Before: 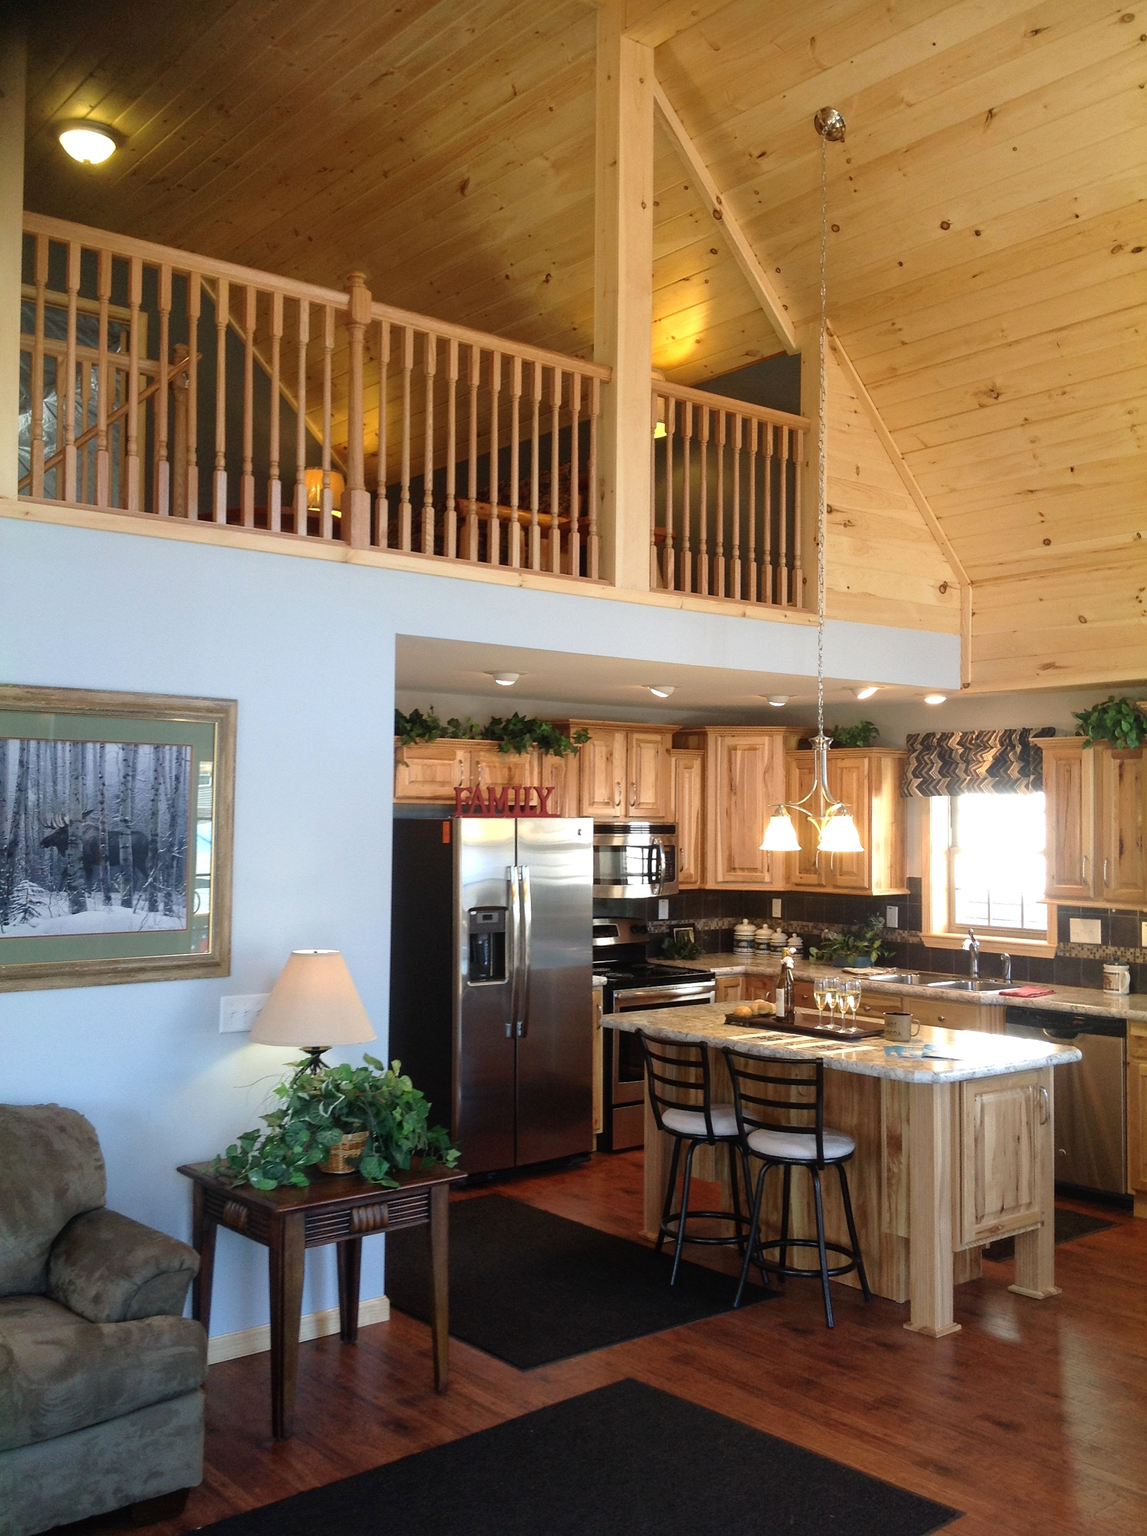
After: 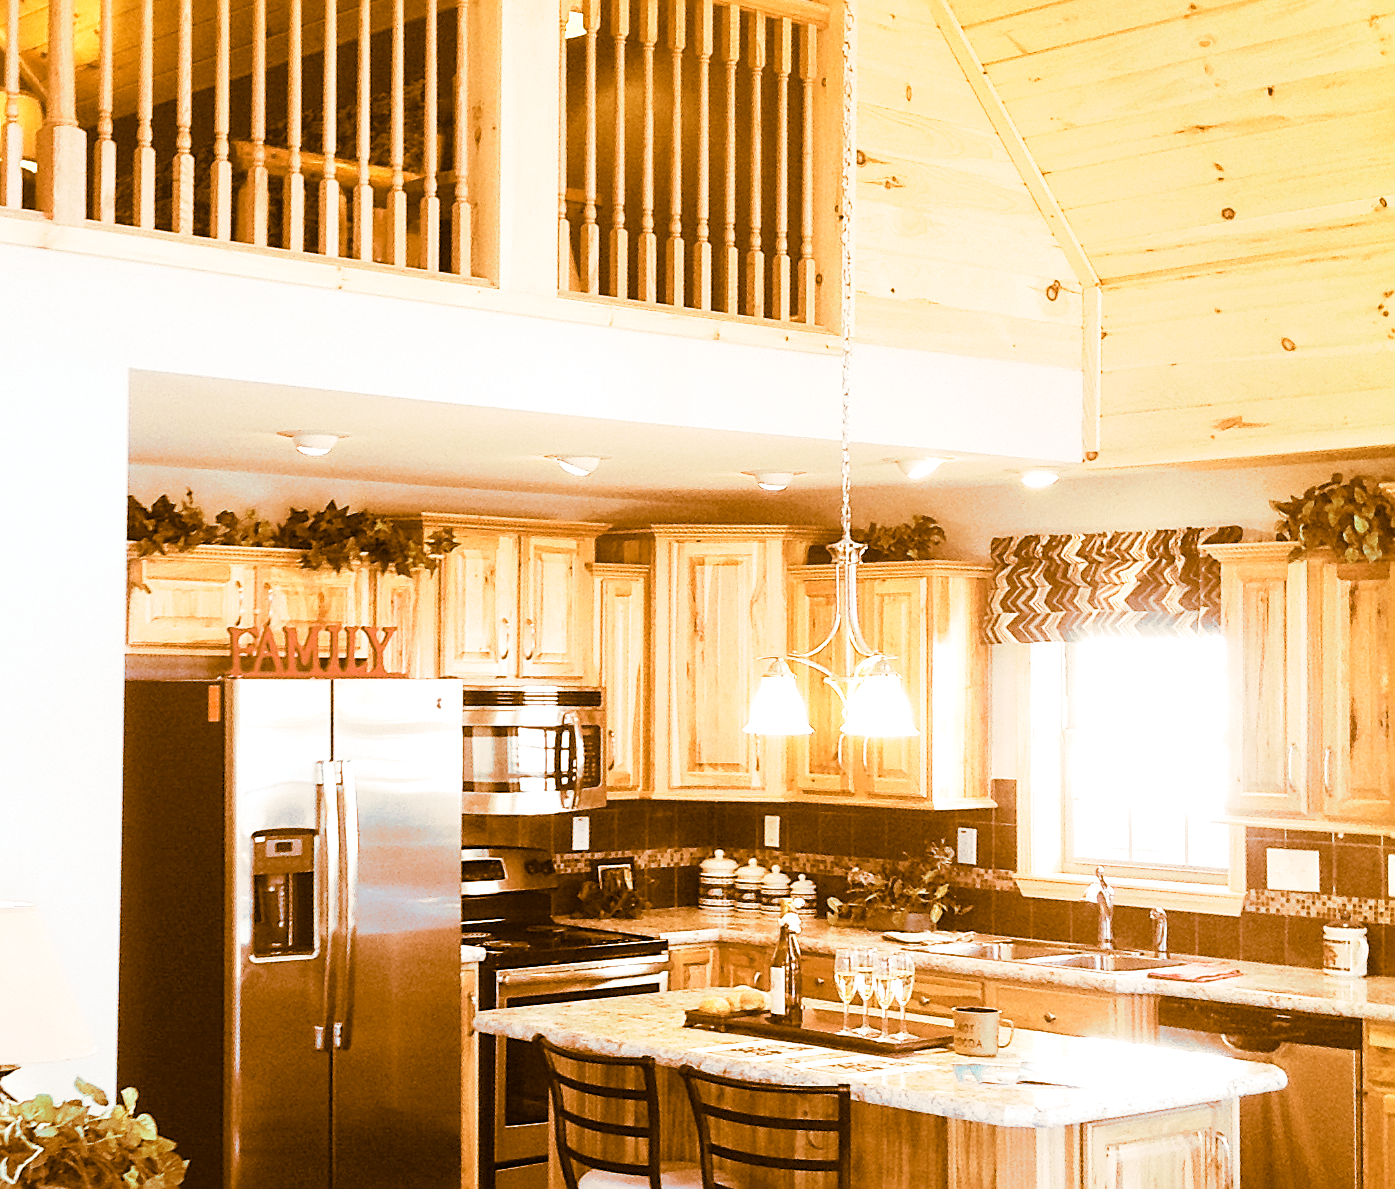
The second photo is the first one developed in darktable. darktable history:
exposure: exposure 1.16 EV, compensate exposure bias true, compensate highlight preservation false
sharpen: on, module defaults
crop and rotate: left 27.938%, top 27.046%, bottom 27.046%
base curve: curves: ch0 [(0, 0) (0.088, 0.125) (0.176, 0.251) (0.354, 0.501) (0.613, 0.749) (1, 0.877)], preserve colors none
split-toning: shadows › hue 26°, shadows › saturation 0.92, highlights › hue 40°, highlights › saturation 0.92, balance -63, compress 0%
